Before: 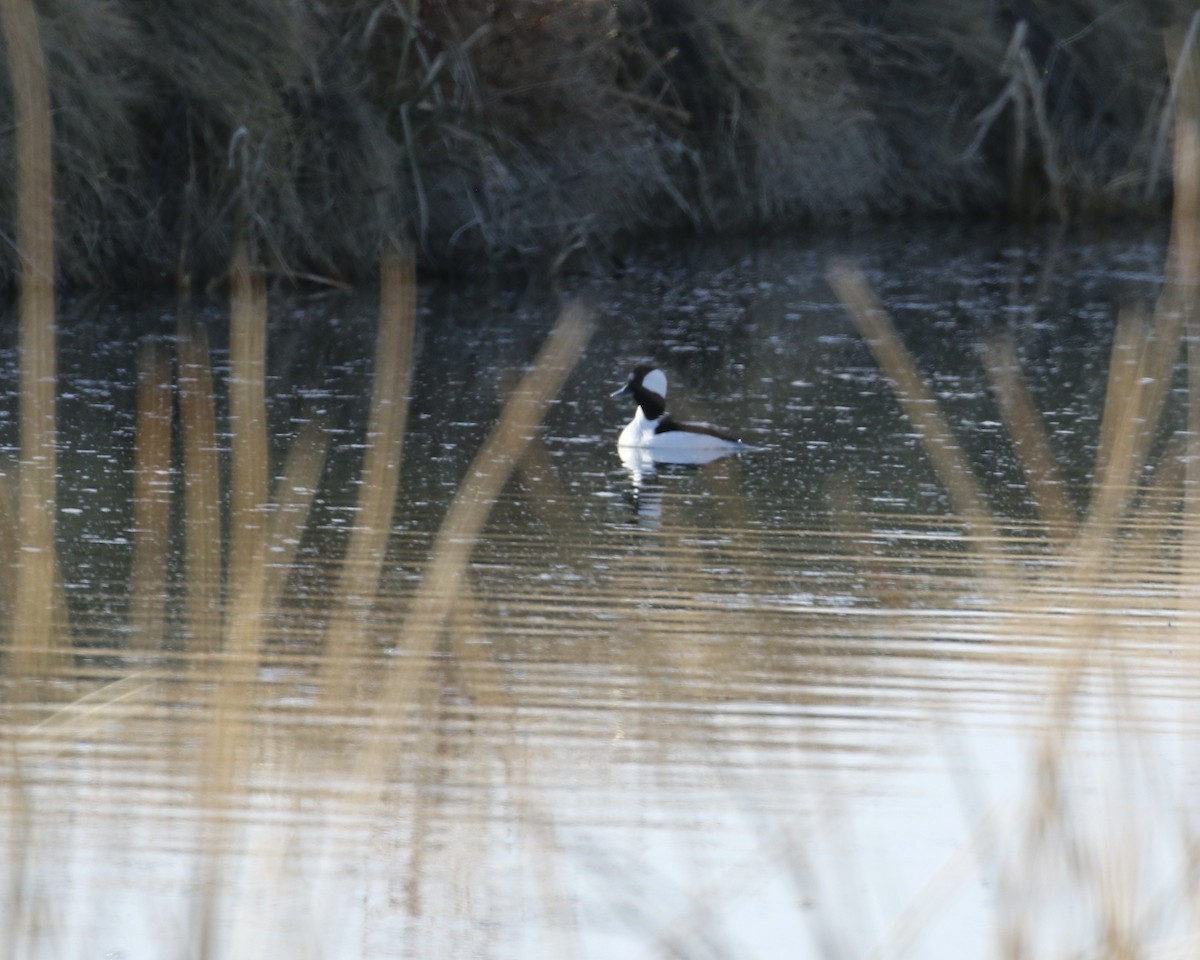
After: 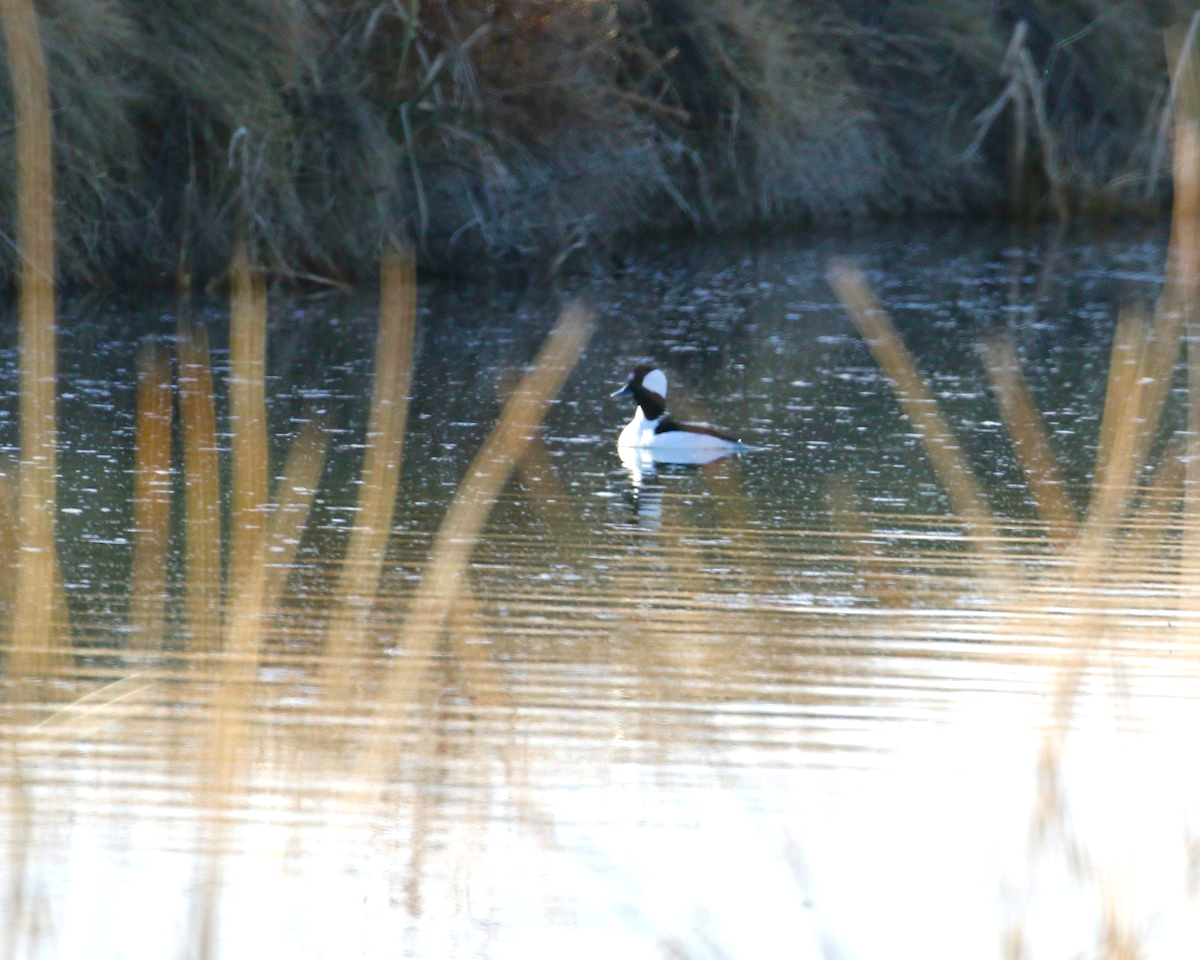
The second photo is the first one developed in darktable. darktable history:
color balance rgb: perceptual saturation grading › global saturation 23.215%, perceptual saturation grading › highlights -24.237%, perceptual saturation grading › mid-tones 24.335%, perceptual saturation grading › shadows 40.329%, global vibrance 9.624%
exposure: exposure 0.6 EV, compensate highlight preservation false
